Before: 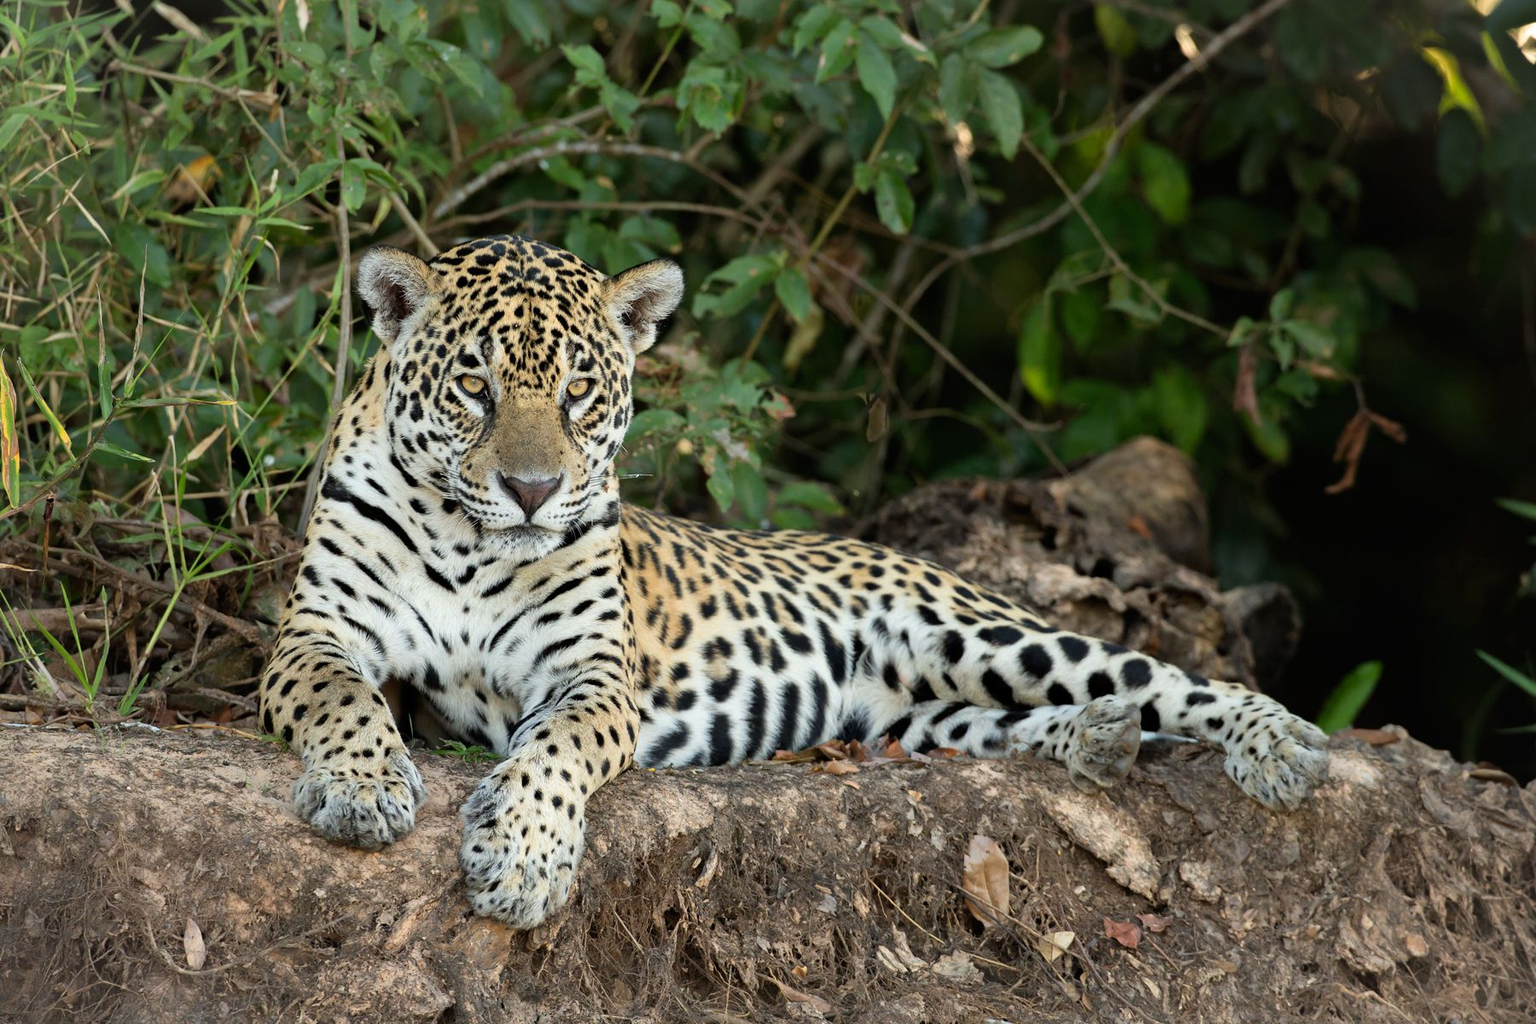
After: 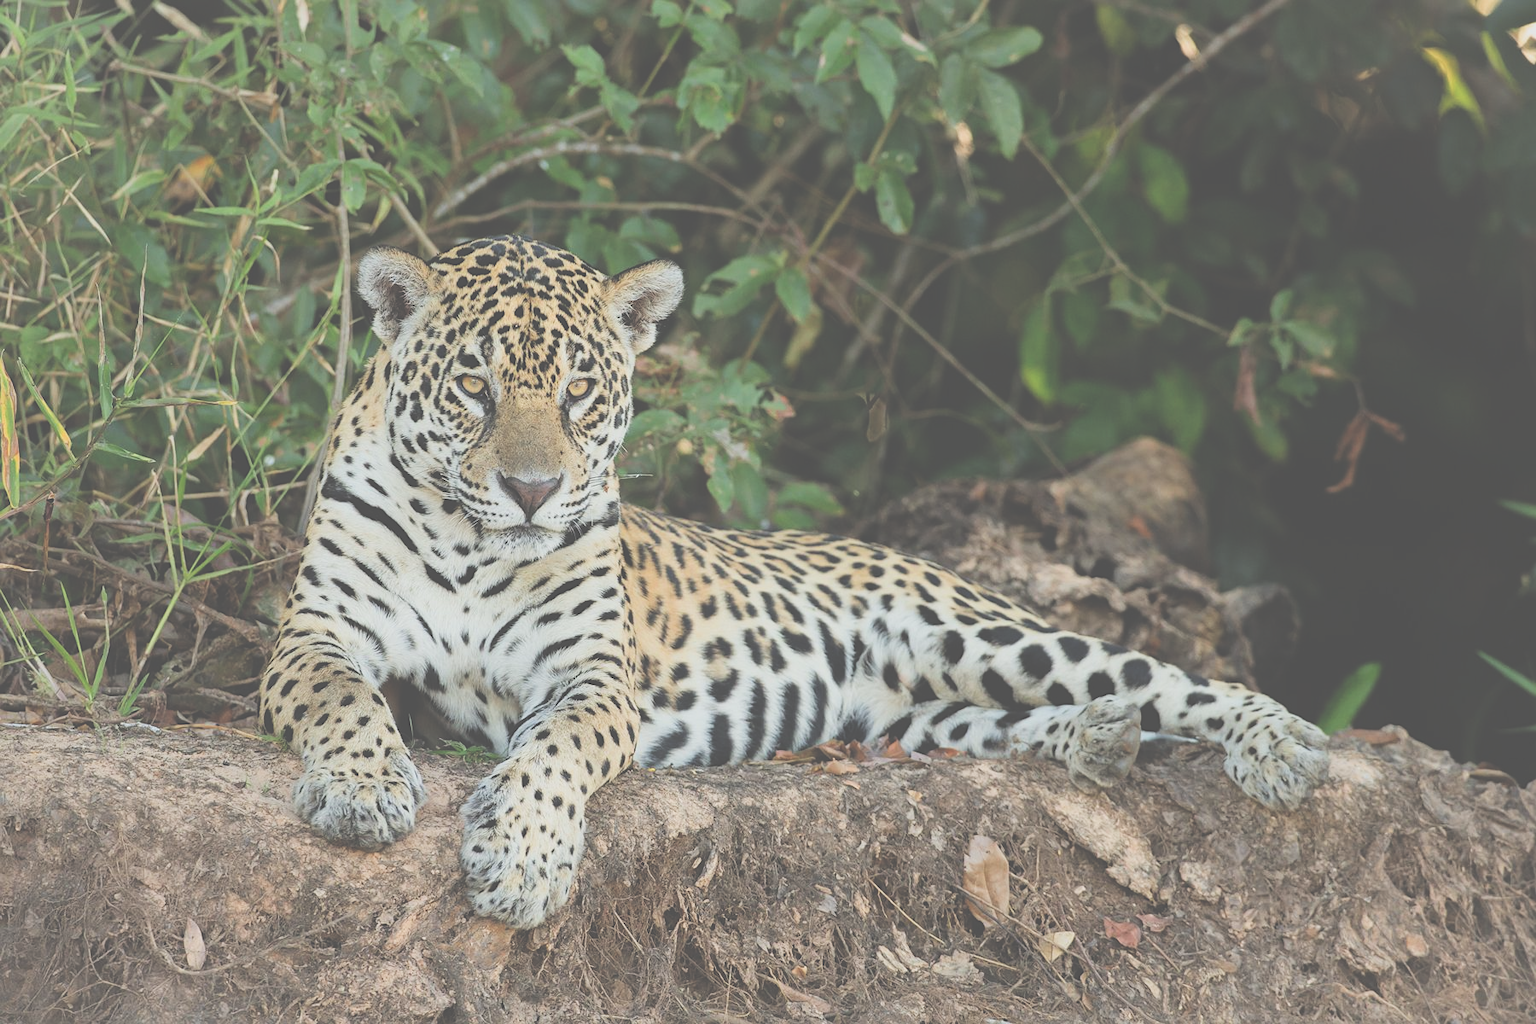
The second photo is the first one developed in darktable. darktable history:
contrast brightness saturation: contrast 0.07
exposure: black level correction -0.071, exposure 0.5 EV, compensate highlight preservation false
sharpen: radius 1.272, amount 0.305, threshold 0
filmic rgb: black relative exposure -7.65 EV, white relative exposure 4.56 EV, hardness 3.61
